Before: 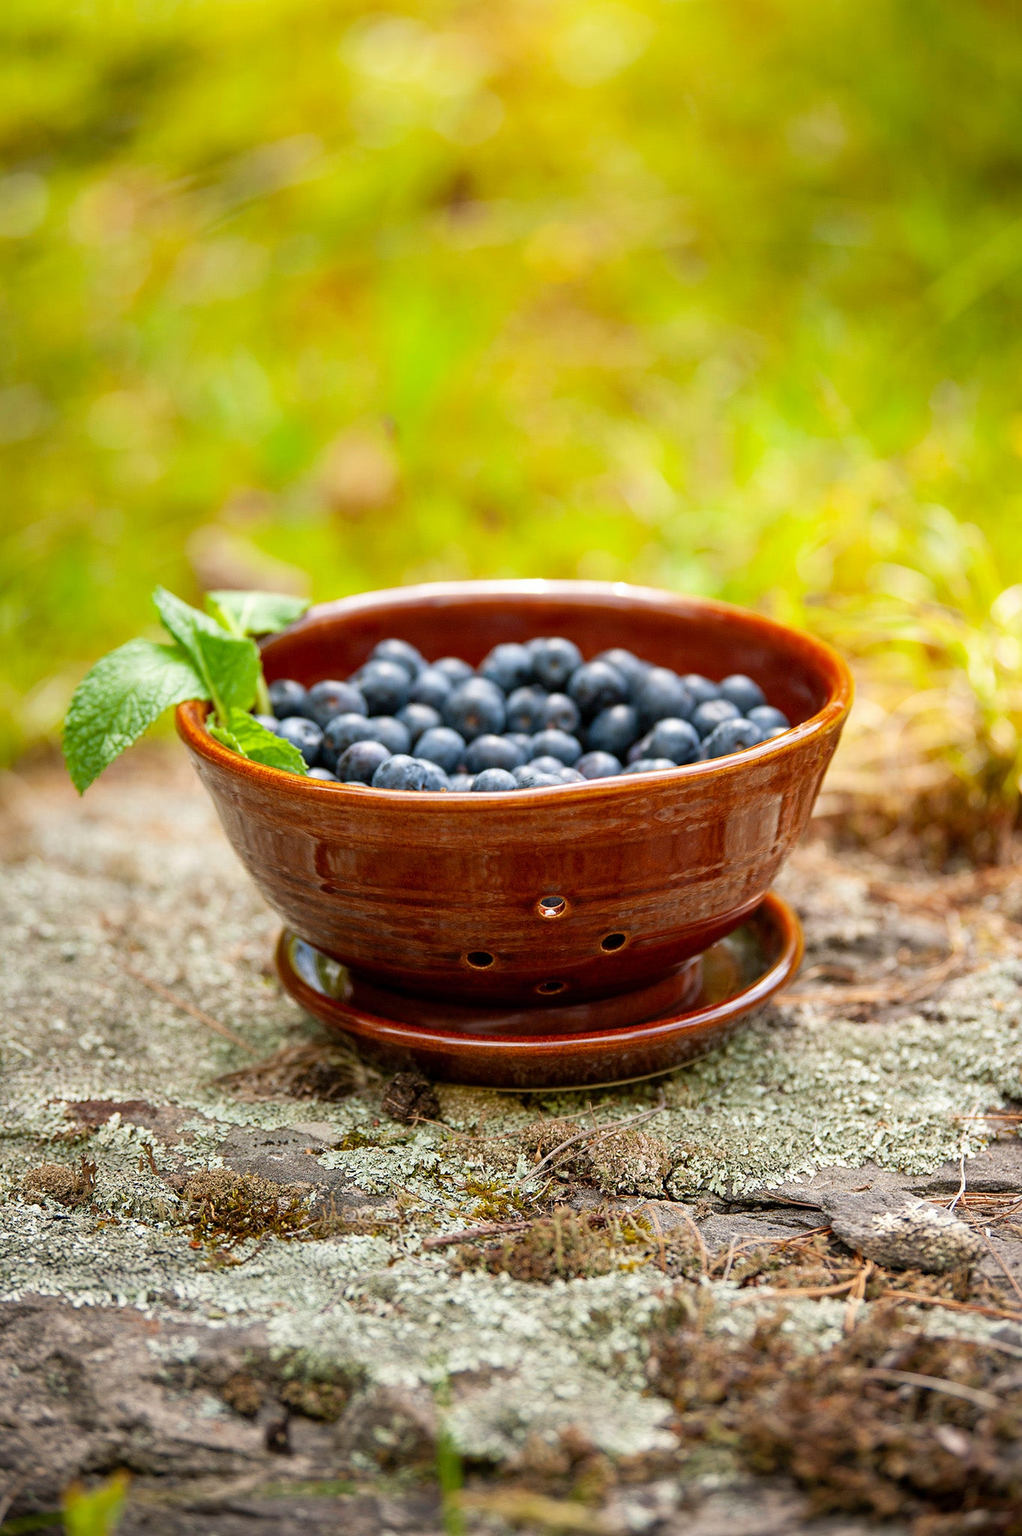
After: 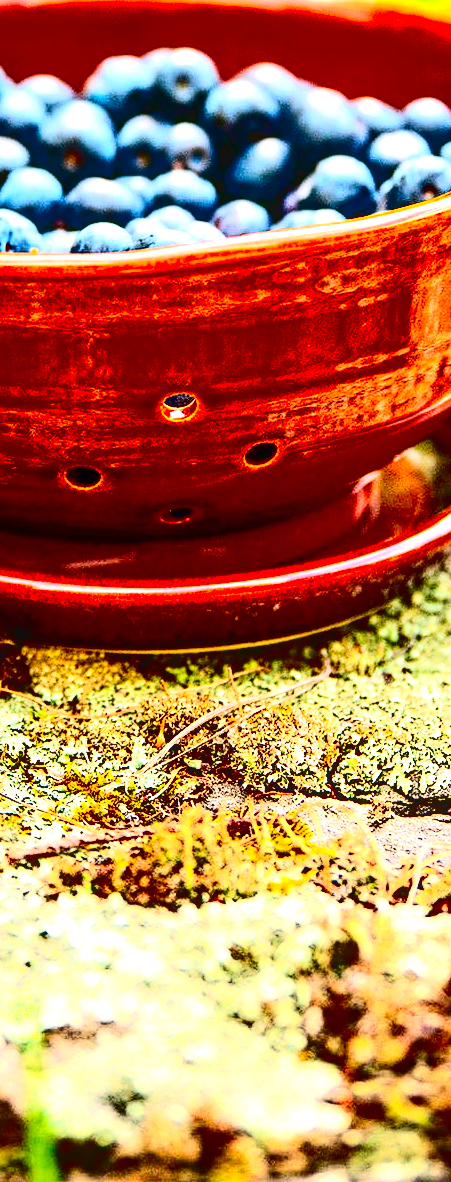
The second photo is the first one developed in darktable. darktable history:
tone equalizer: -7 EV 0.15 EV, -6 EV 0.6 EV, -5 EV 1.15 EV, -4 EV 1.33 EV, -3 EV 1.15 EV, -2 EV 0.6 EV, -1 EV 0.15 EV, mask exposure compensation -0.5 EV
crop: left 40.878%, top 39.176%, right 25.993%, bottom 3.081%
shadows and highlights: shadows -24.28, highlights 49.77, soften with gaussian
local contrast: on, module defaults
contrast brightness saturation: contrast 0.77, brightness -1, saturation 1
exposure: exposure 1.25 EV, compensate exposure bias true, compensate highlight preservation false
sharpen: amount 0.2
contrast equalizer: y [[0.514, 0.573, 0.581, 0.508, 0.5, 0.5], [0.5 ×6], [0.5 ×6], [0 ×6], [0 ×6]], mix 0.79
